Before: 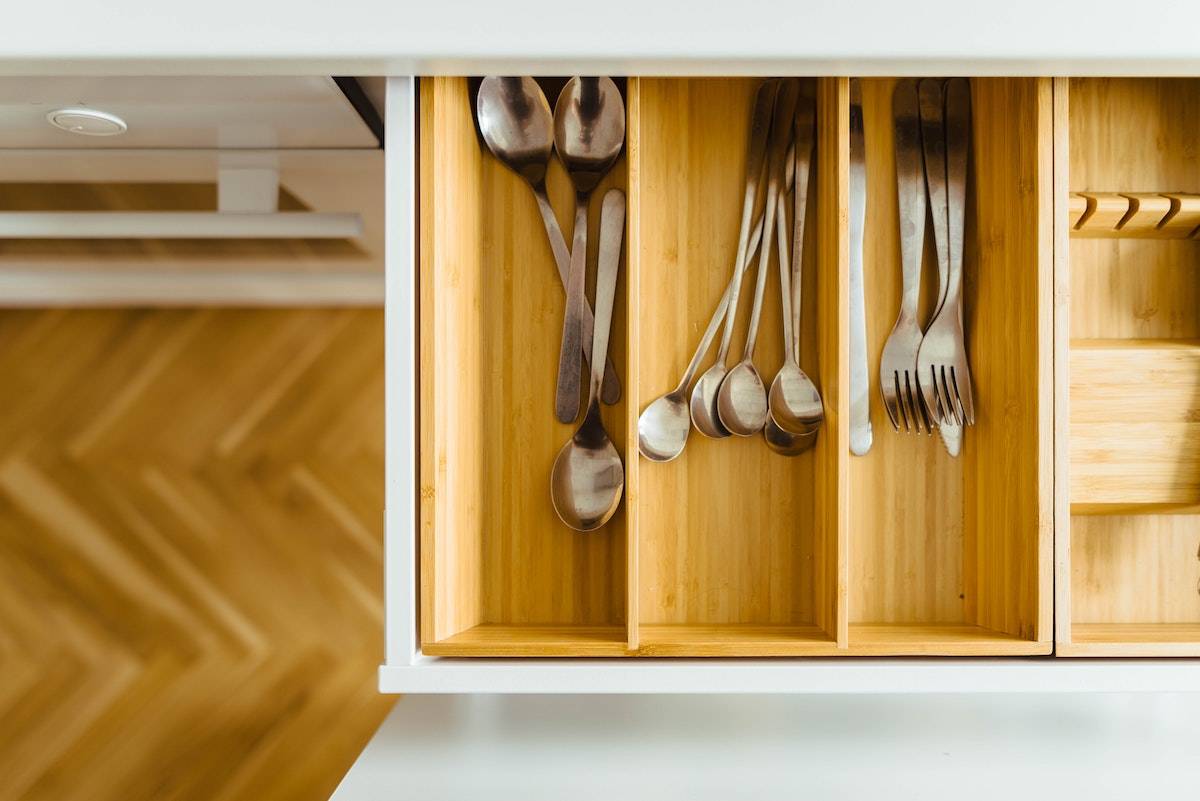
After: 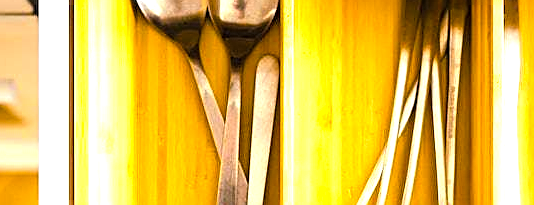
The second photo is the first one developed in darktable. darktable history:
tone equalizer: -8 EV -0.78 EV, -7 EV -0.683 EV, -6 EV -0.566 EV, -5 EV -0.411 EV, -3 EV 0.381 EV, -2 EV 0.6 EV, -1 EV 0.685 EV, +0 EV 0.771 EV
color balance rgb: shadows lift › chroma 2.015%, shadows lift › hue 221.88°, linear chroma grading › shadows 10.5%, linear chroma grading › highlights 10.613%, linear chroma grading › global chroma 15.25%, linear chroma grading › mid-tones 14.897%, perceptual saturation grading › global saturation 0.34%, global vibrance 20%
exposure: black level correction 0, exposure 0.691 EV, compensate highlight preservation false
crop: left 28.842%, top 16.813%, right 26.596%, bottom 57.576%
sharpen: amount 0.54
